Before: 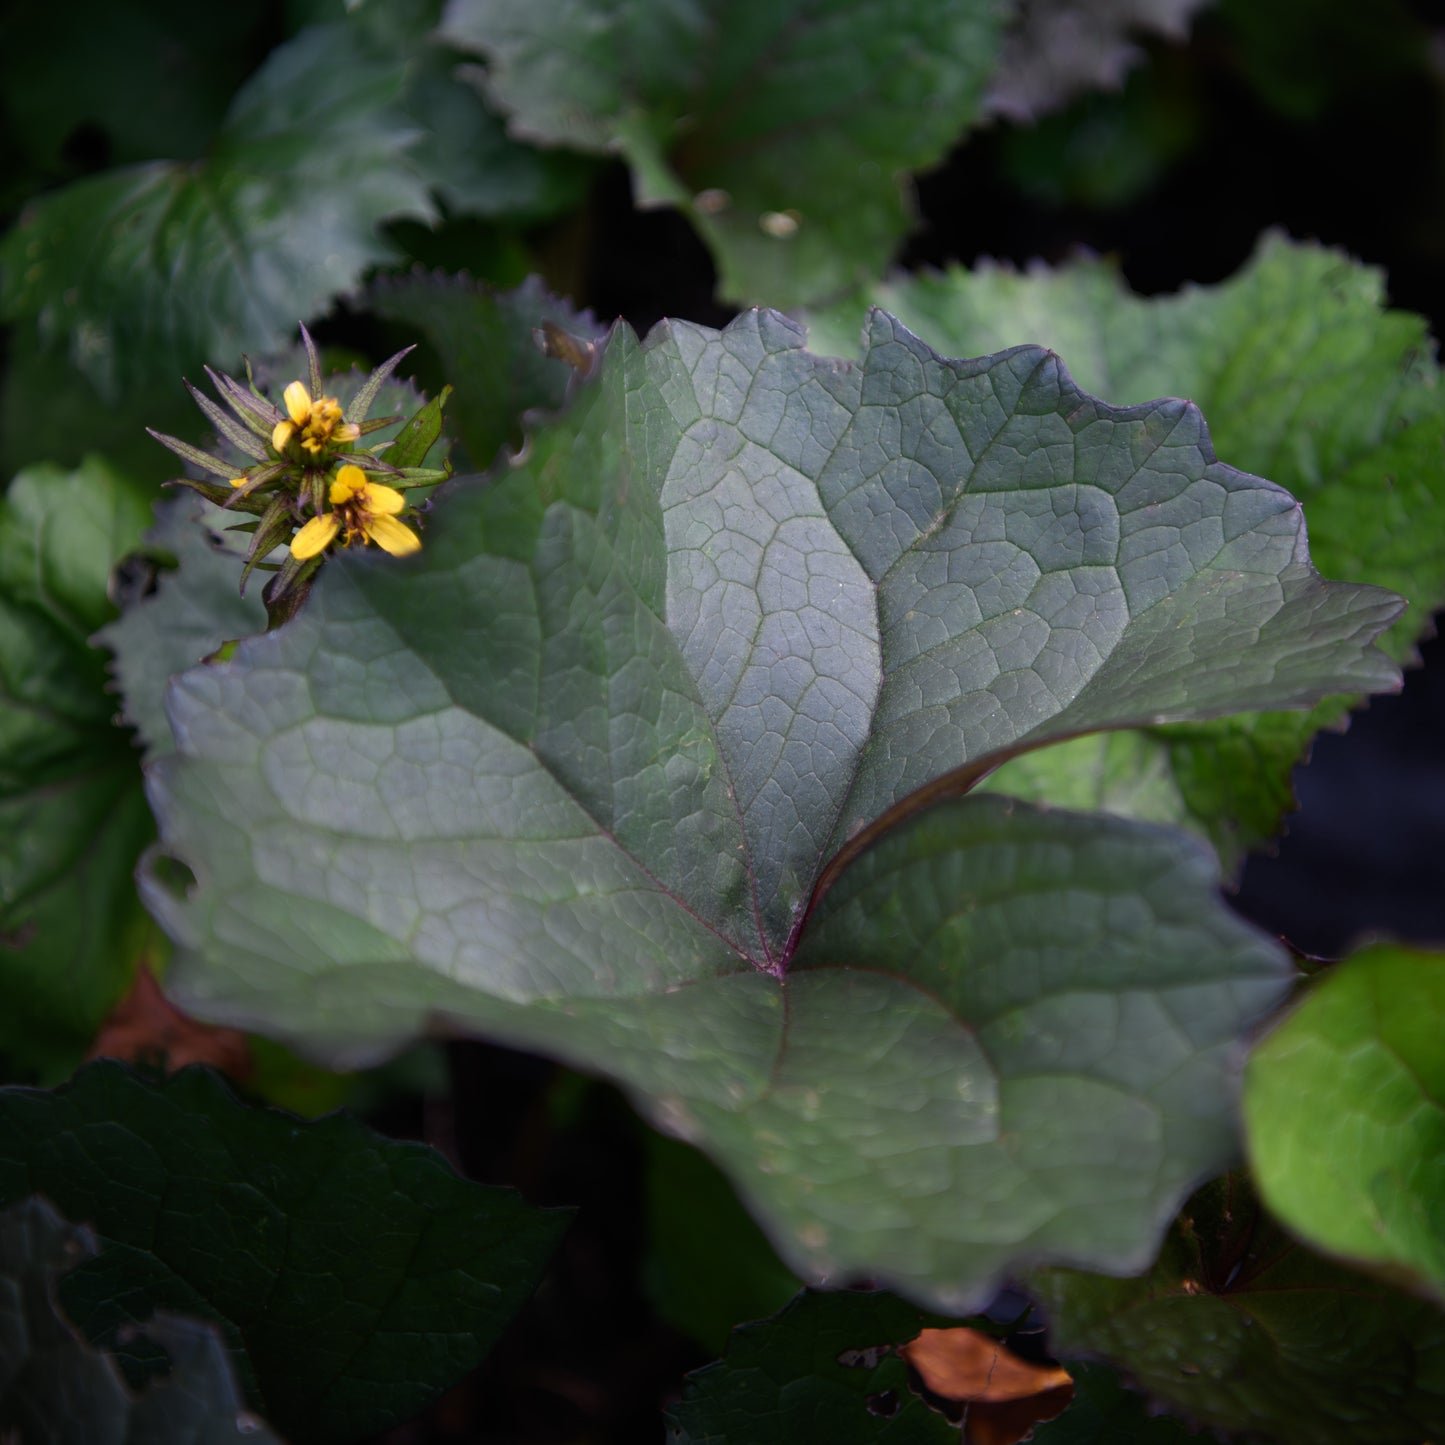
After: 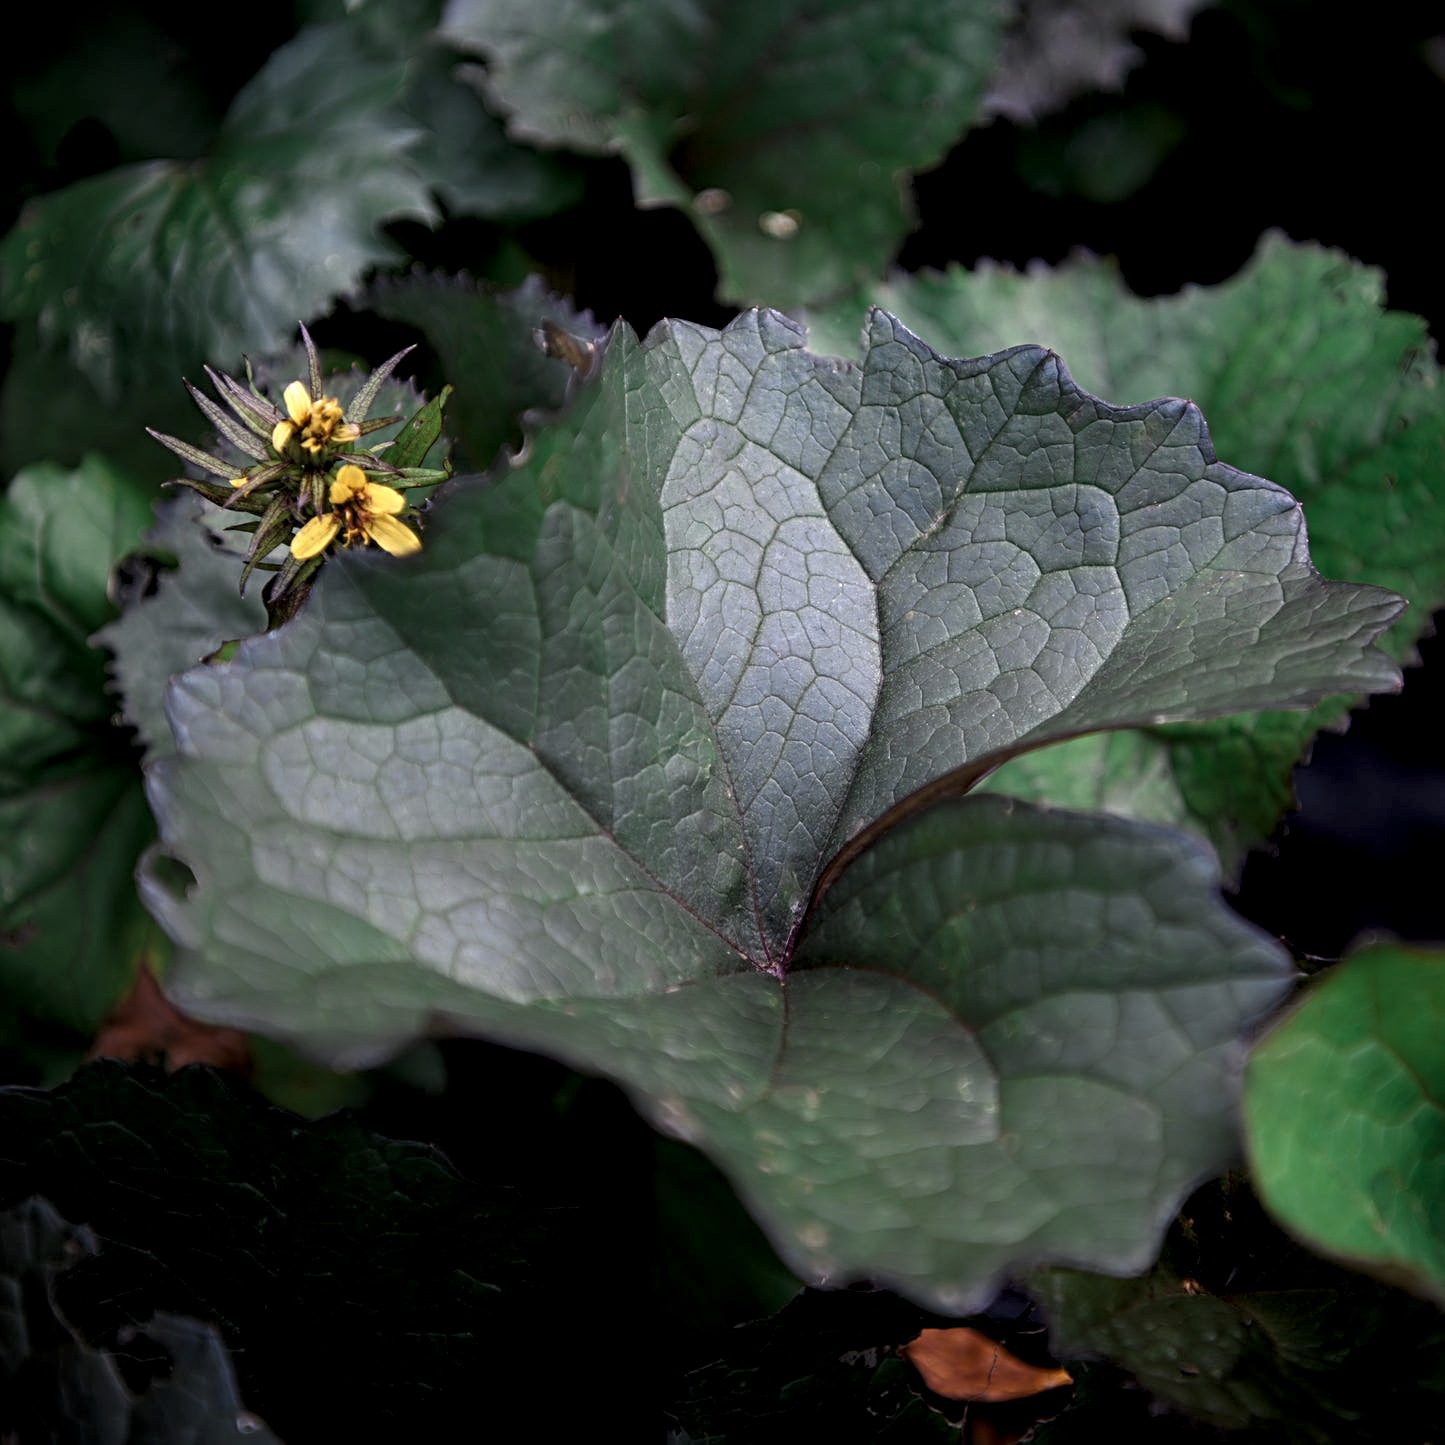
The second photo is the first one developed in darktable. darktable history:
sharpen: radius 4
local contrast: detail 130%
color contrast: green-magenta contrast 1.1, blue-yellow contrast 1.1, unbound 0
levels: levels [0.031, 0.5, 0.969]
color zones: curves: ch0 [(0, 0.5) (0.125, 0.4) (0.25, 0.5) (0.375, 0.4) (0.5, 0.4) (0.625, 0.6) (0.75, 0.6) (0.875, 0.5)]; ch1 [(0, 0.35) (0.125, 0.45) (0.25, 0.35) (0.375, 0.35) (0.5, 0.35) (0.625, 0.35) (0.75, 0.45) (0.875, 0.35)]; ch2 [(0, 0.6) (0.125, 0.5) (0.25, 0.5) (0.375, 0.6) (0.5, 0.6) (0.625, 0.5) (0.75, 0.5) (0.875, 0.5)]
